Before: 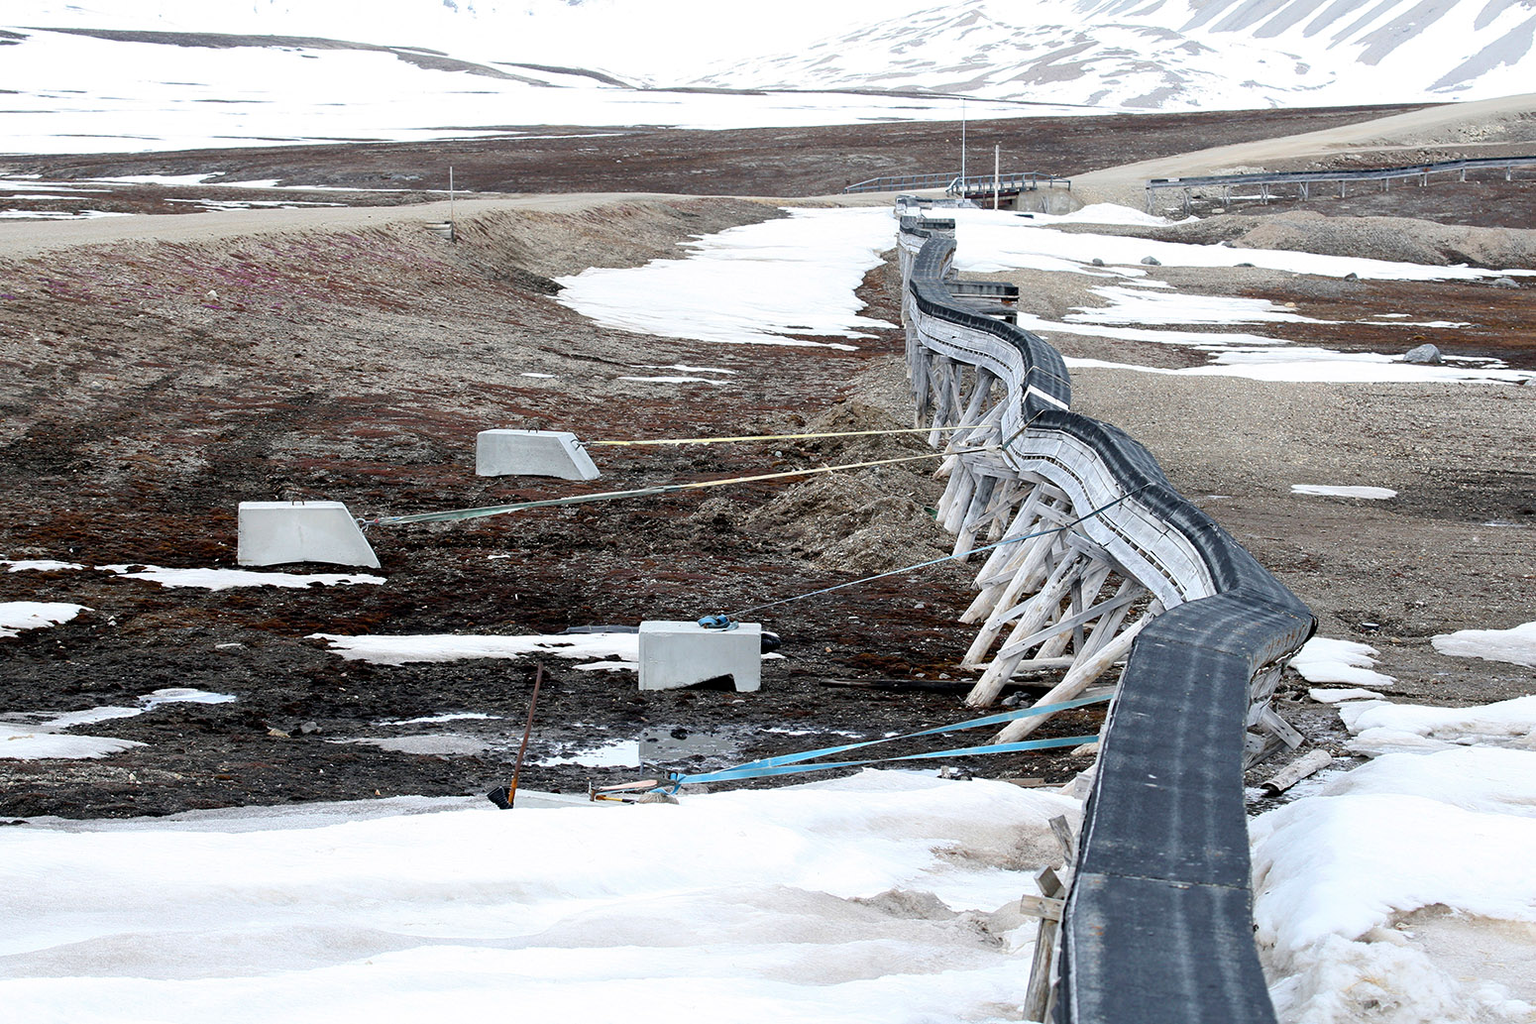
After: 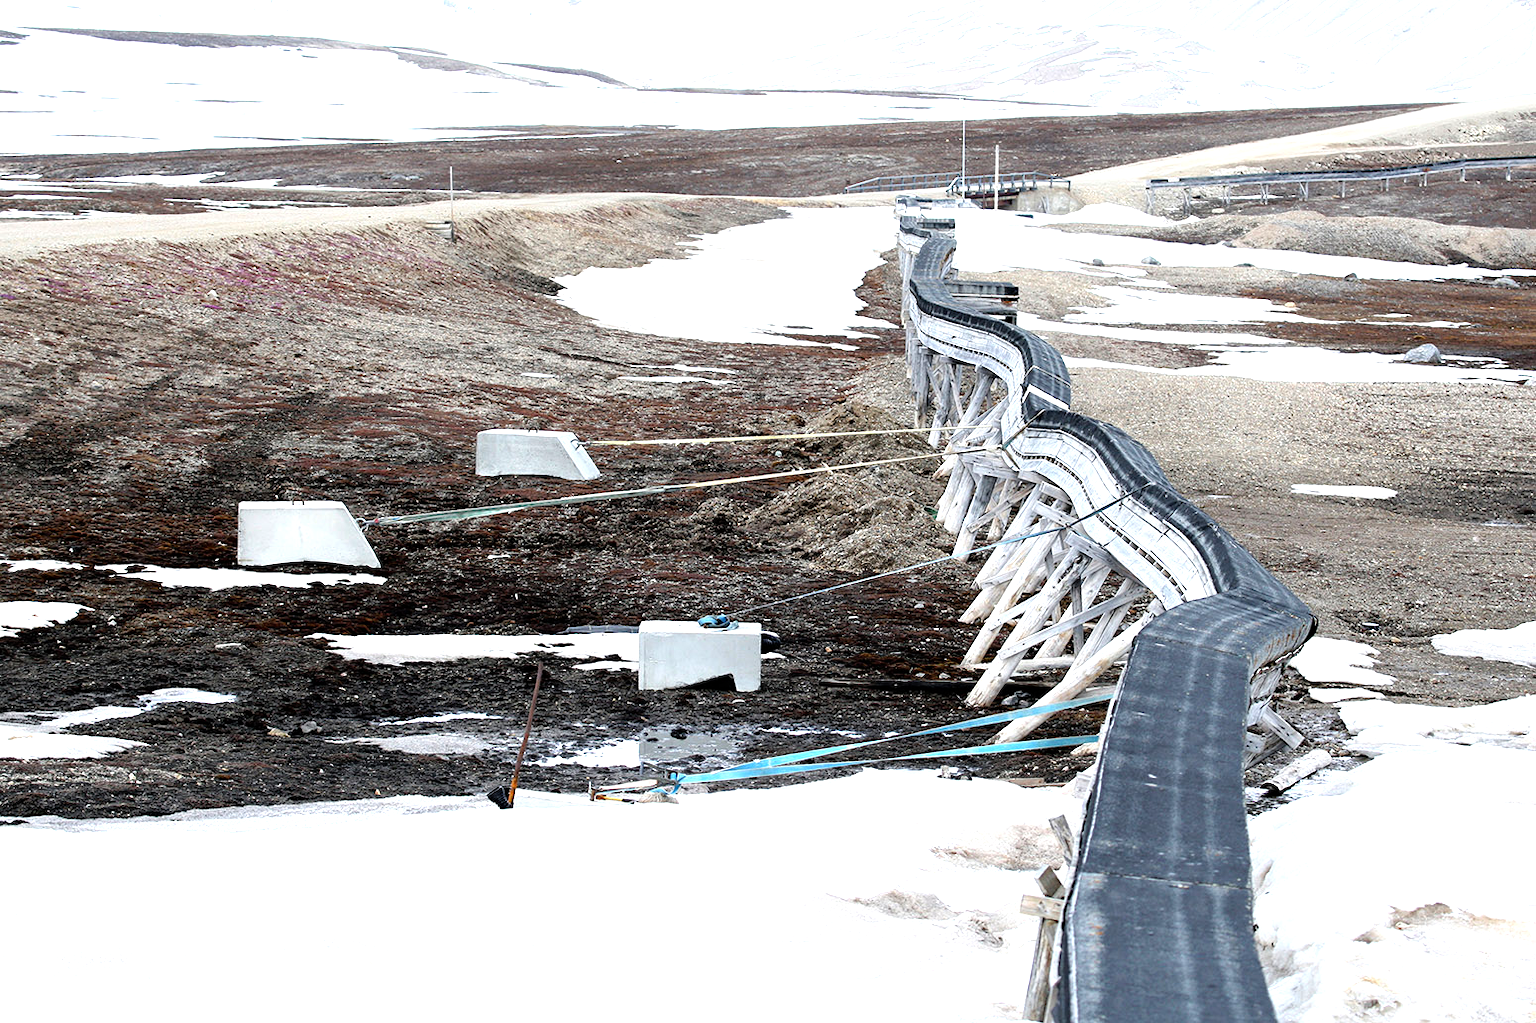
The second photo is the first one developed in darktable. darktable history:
tone equalizer: -8 EV -0.758 EV, -7 EV -0.688 EV, -6 EV -0.614 EV, -5 EV -0.408 EV, -3 EV 0.397 EV, -2 EV 0.6 EV, -1 EV 0.68 EV, +0 EV 0.727 EV
